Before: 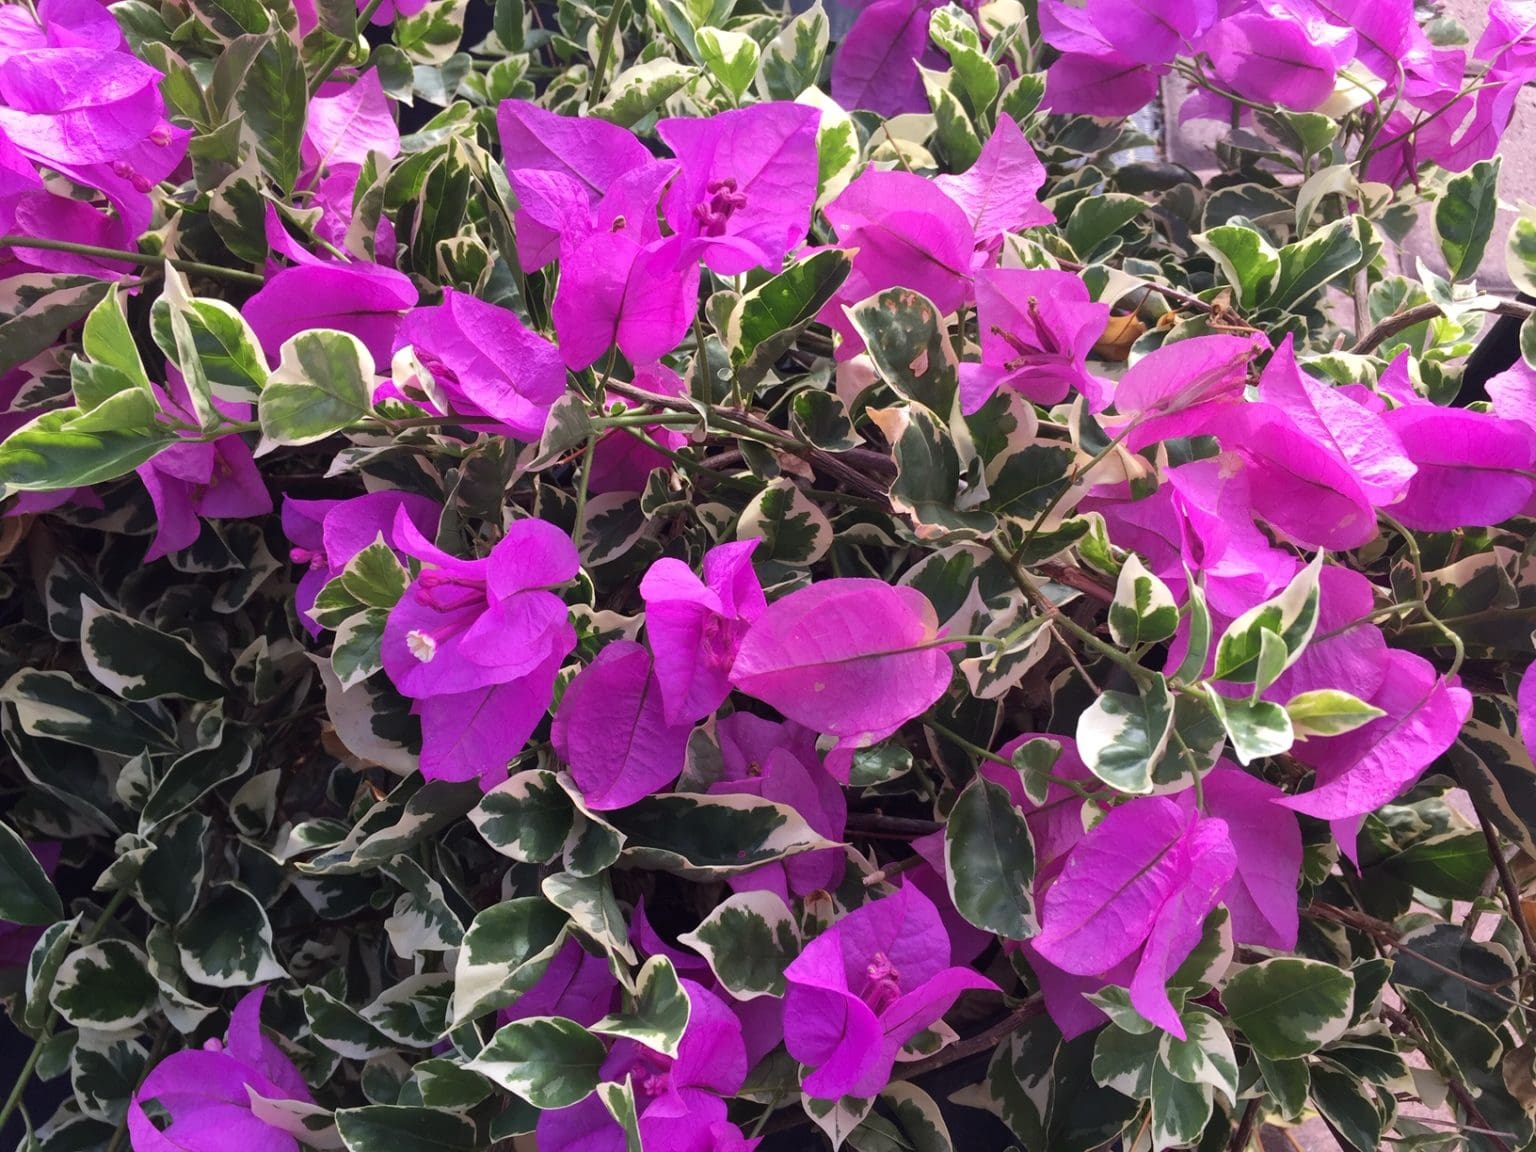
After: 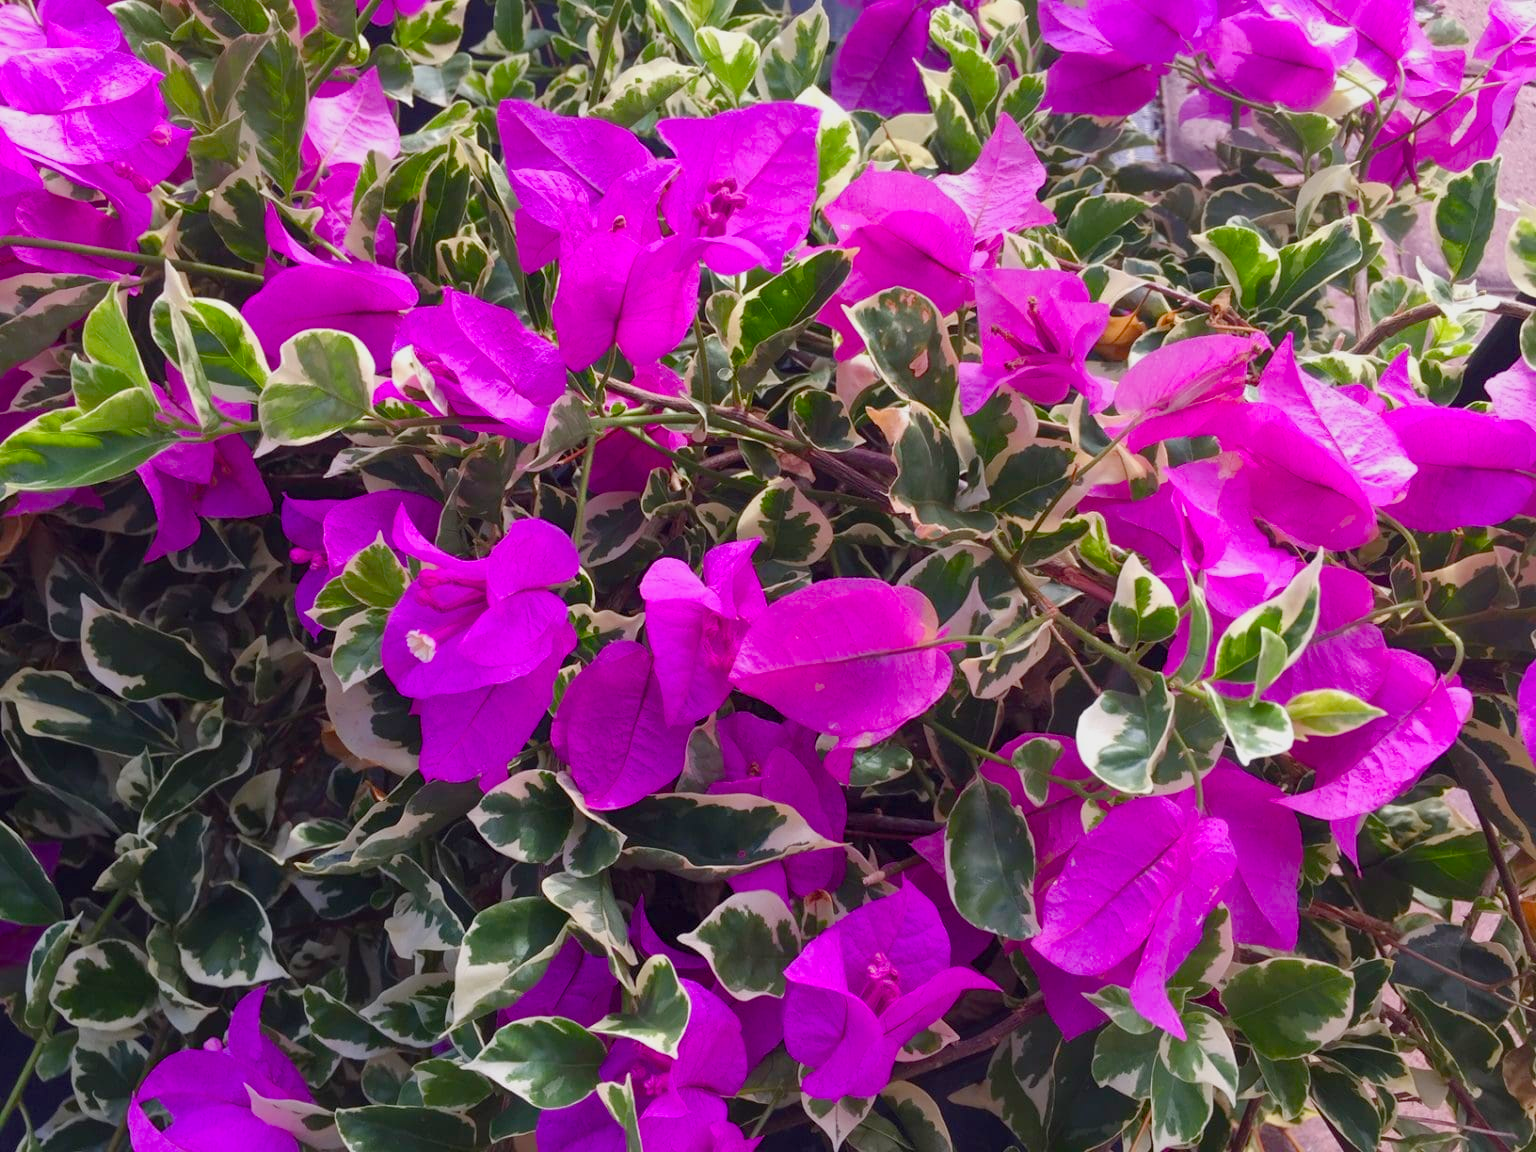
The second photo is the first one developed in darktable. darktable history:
color balance rgb: shadows lift › hue 85.78°, perceptual saturation grading › global saturation 34.716%, perceptual saturation grading › highlights -29.928%, perceptual saturation grading › shadows 34.989%, contrast -10.34%
